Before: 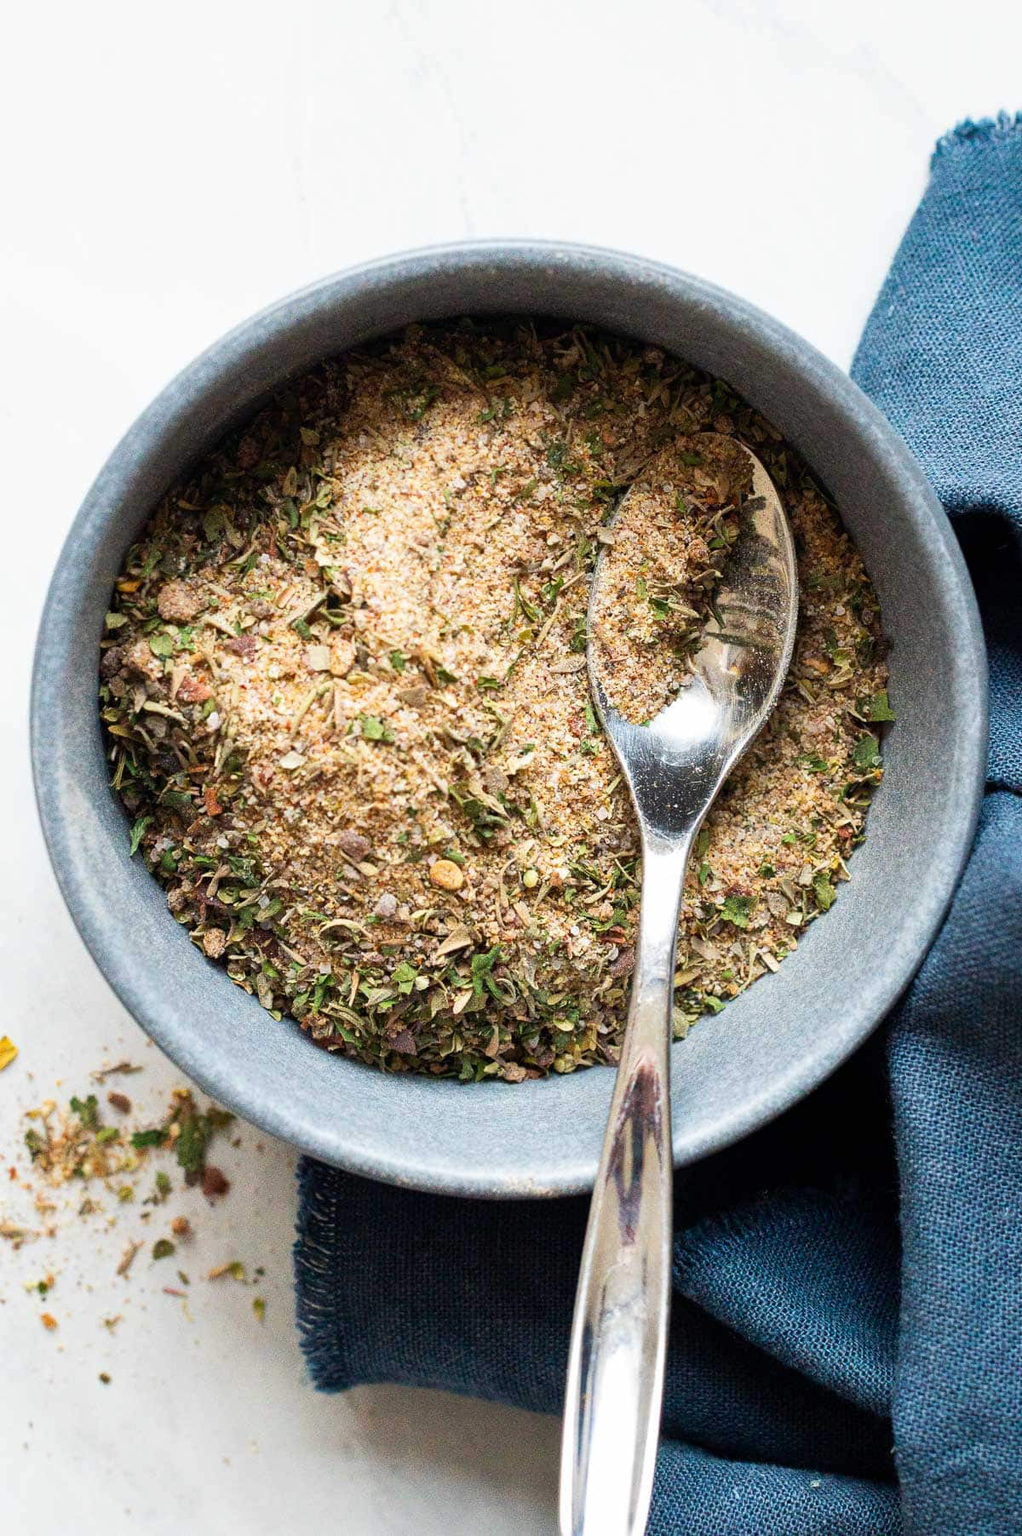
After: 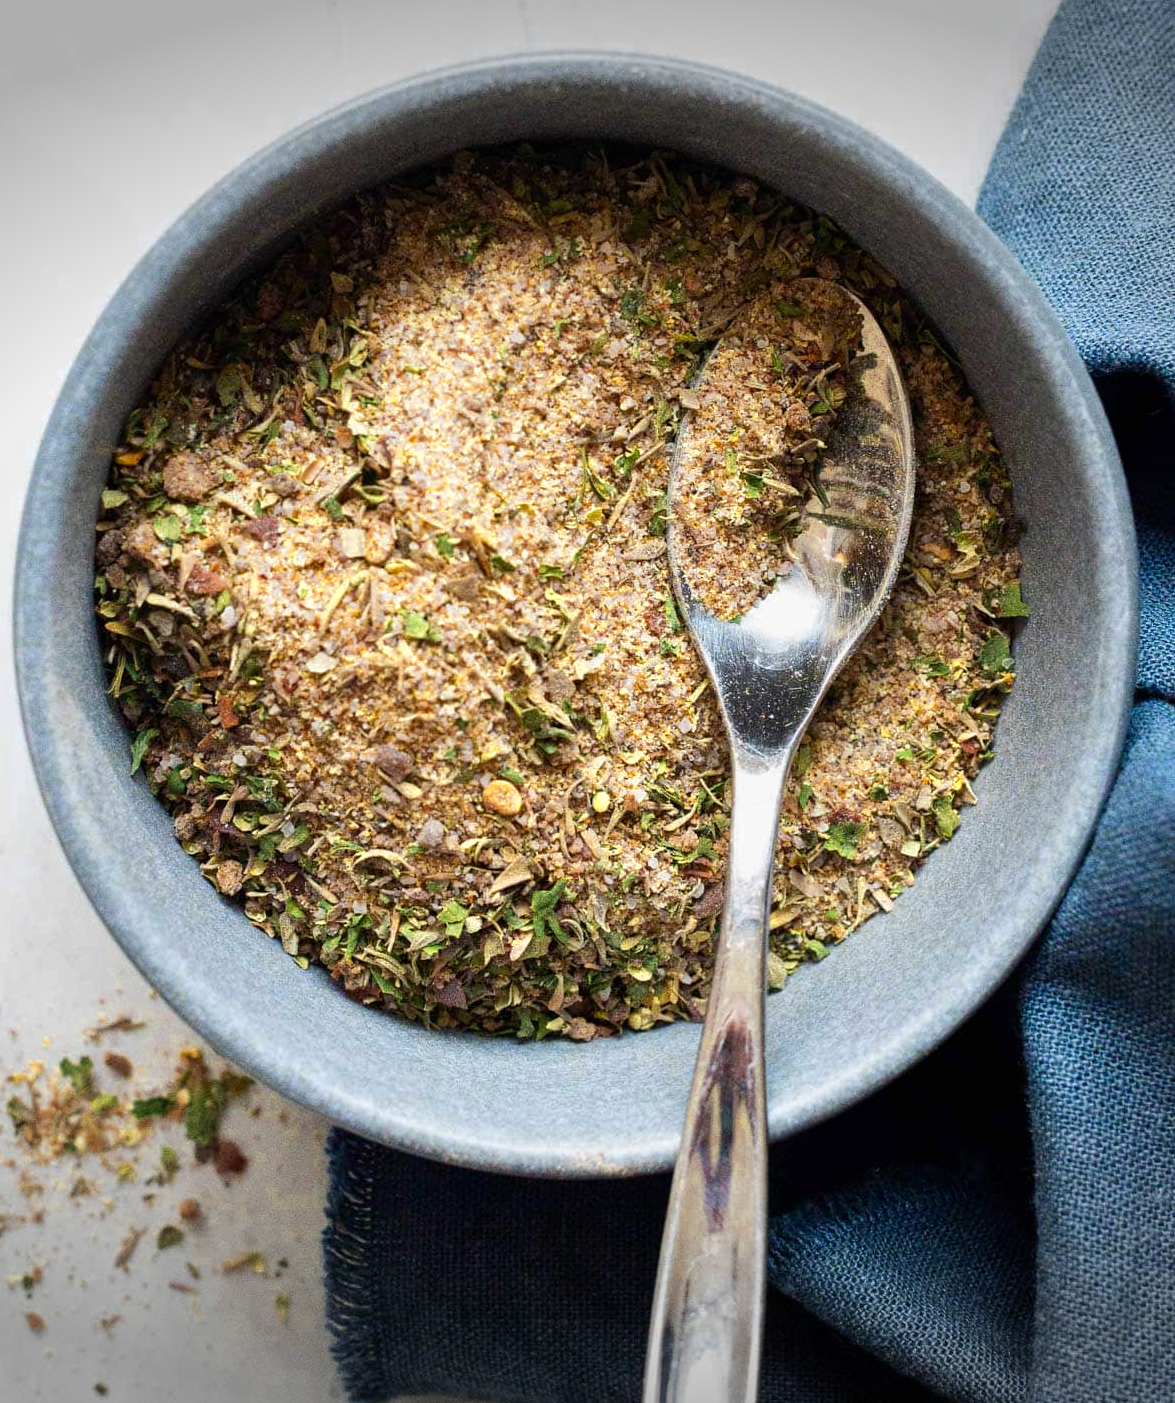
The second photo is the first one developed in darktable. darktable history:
shadows and highlights: shadows -20.05, white point adjustment -1.92, highlights -34.83
color zones: curves: ch0 [(0, 0.485) (0.178, 0.476) (0.261, 0.623) (0.411, 0.403) (0.708, 0.603) (0.934, 0.412)]; ch1 [(0.003, 0.485) (0.149, 0.496) (0.229, 0.584) (0.326, 0.551) (0.484, 0.262) (0.757, 0.643)]
vignetting: fall-off start 99.6%, width/height ratio 1.307
crop and rotate: left 1.865%, top 12.753%, right 0.143%, bottom 9.467%
